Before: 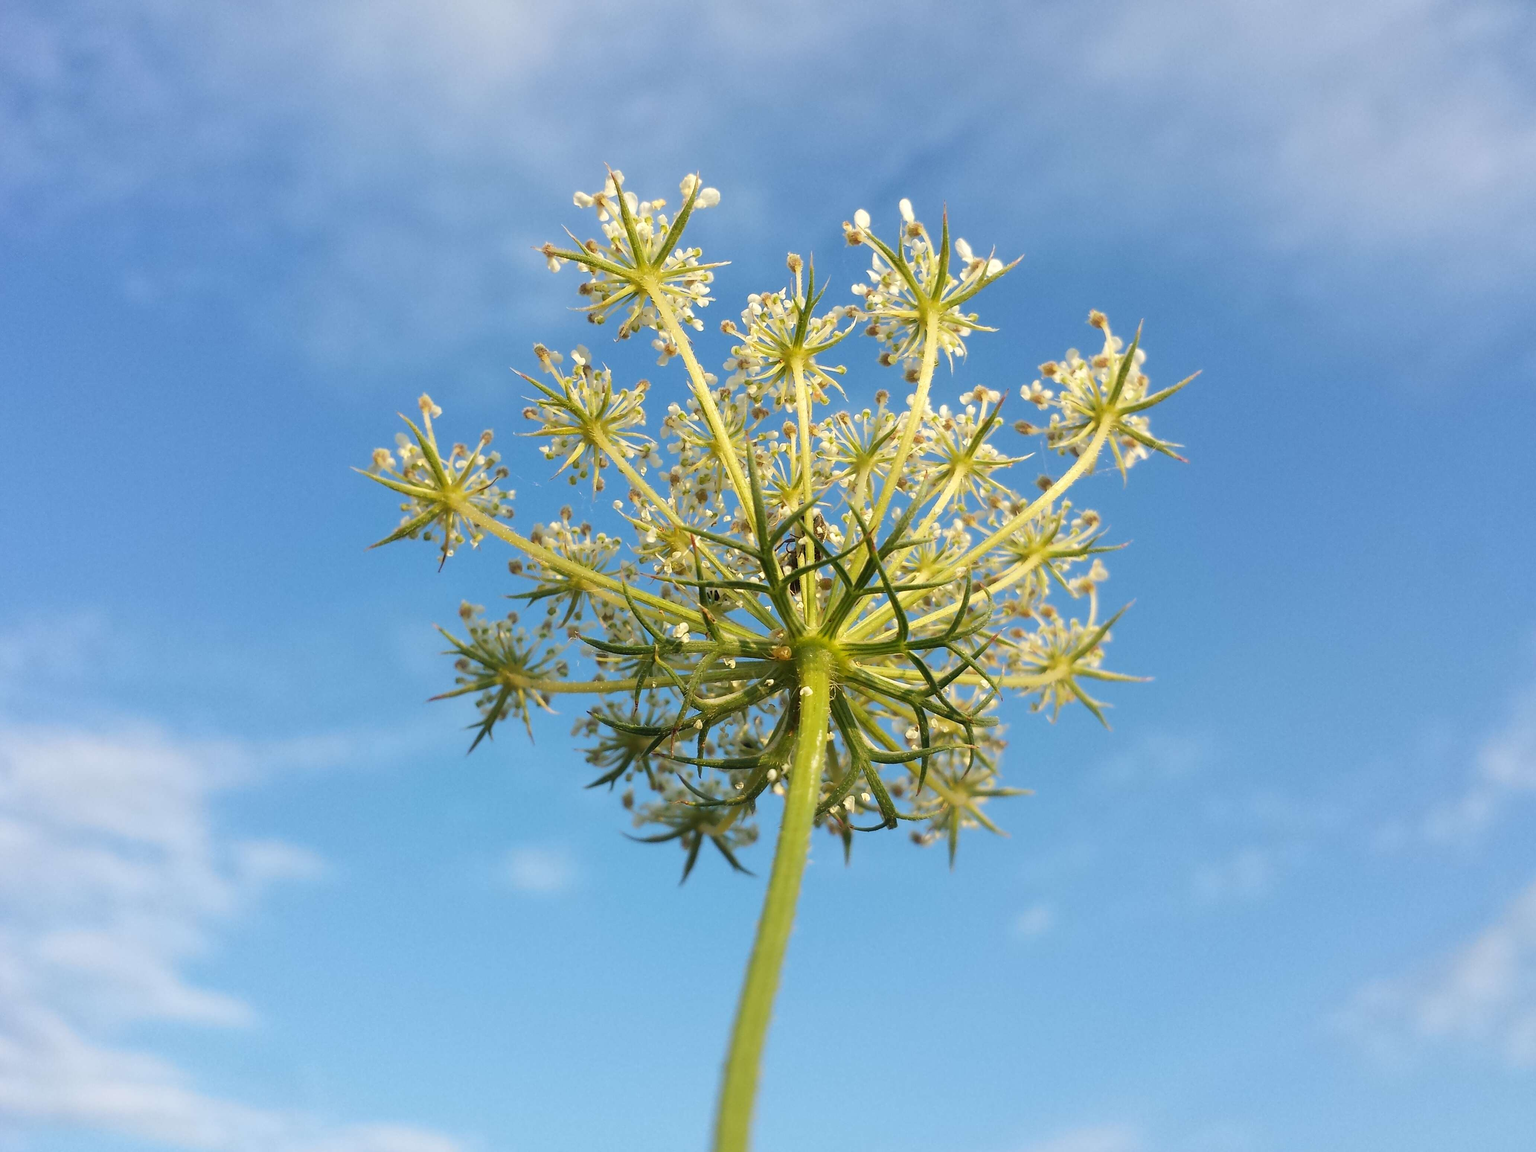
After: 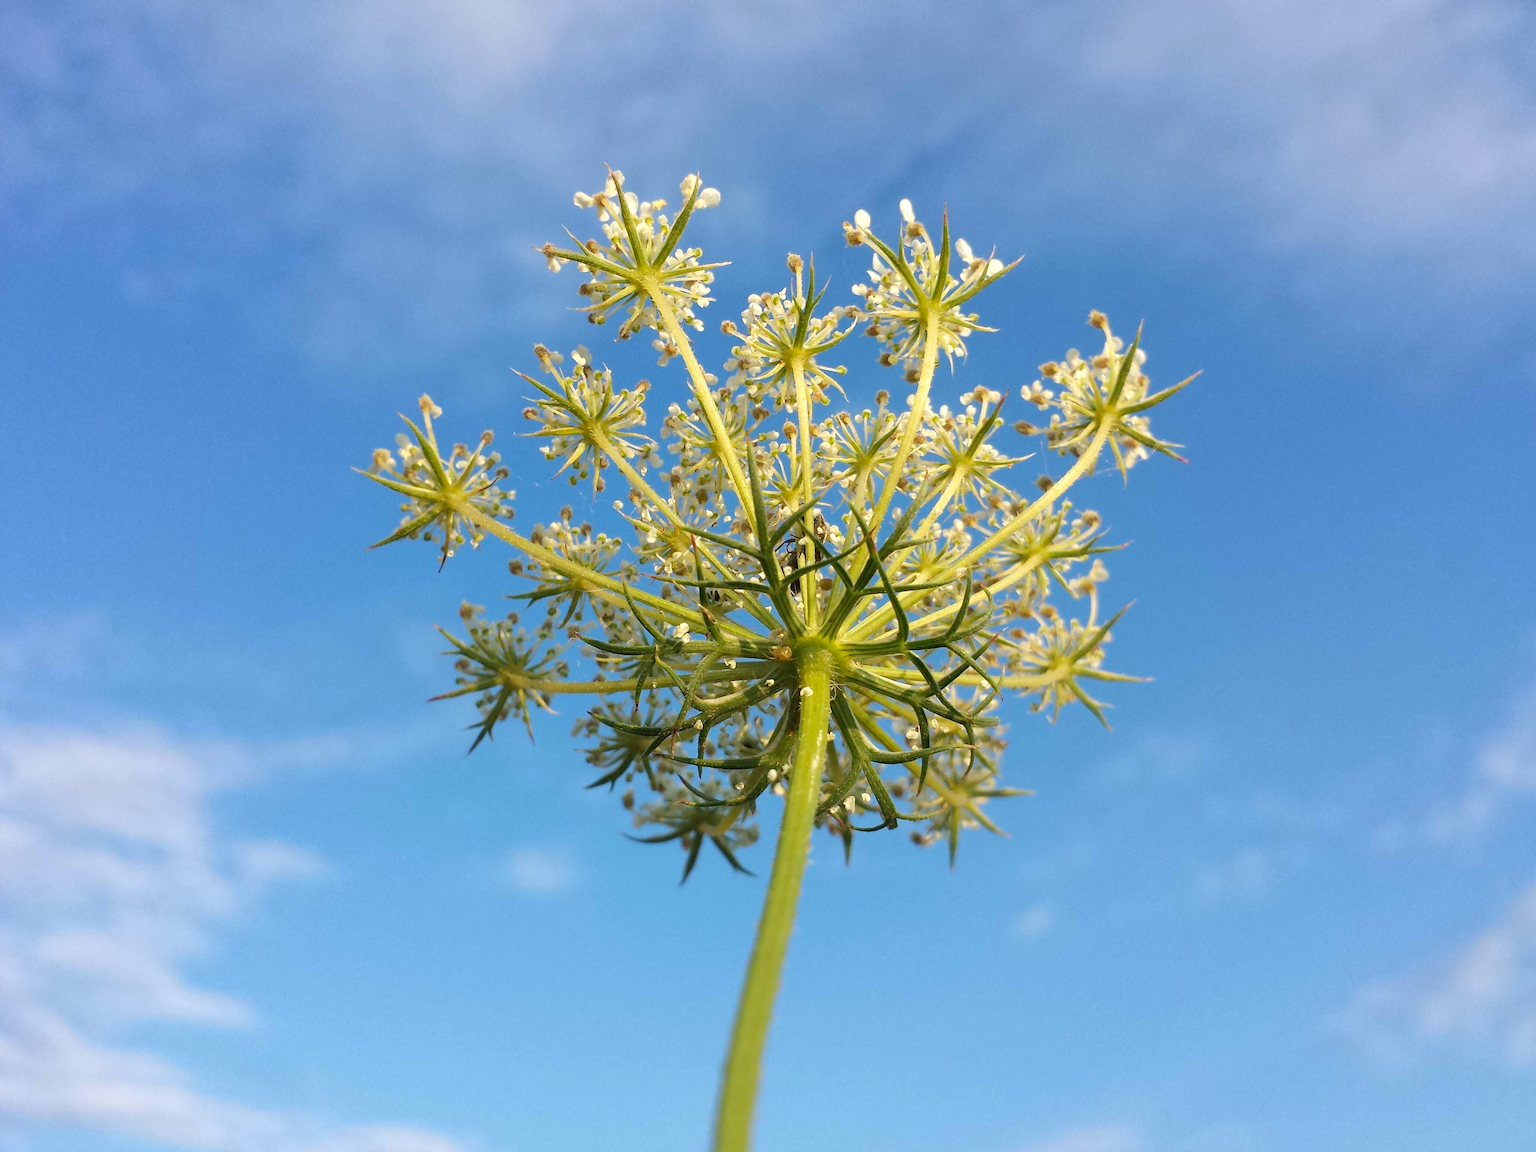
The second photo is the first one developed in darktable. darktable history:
white balance: red 1.004, blue 1.024
haze removal: compatibility mode true, adaptive false
